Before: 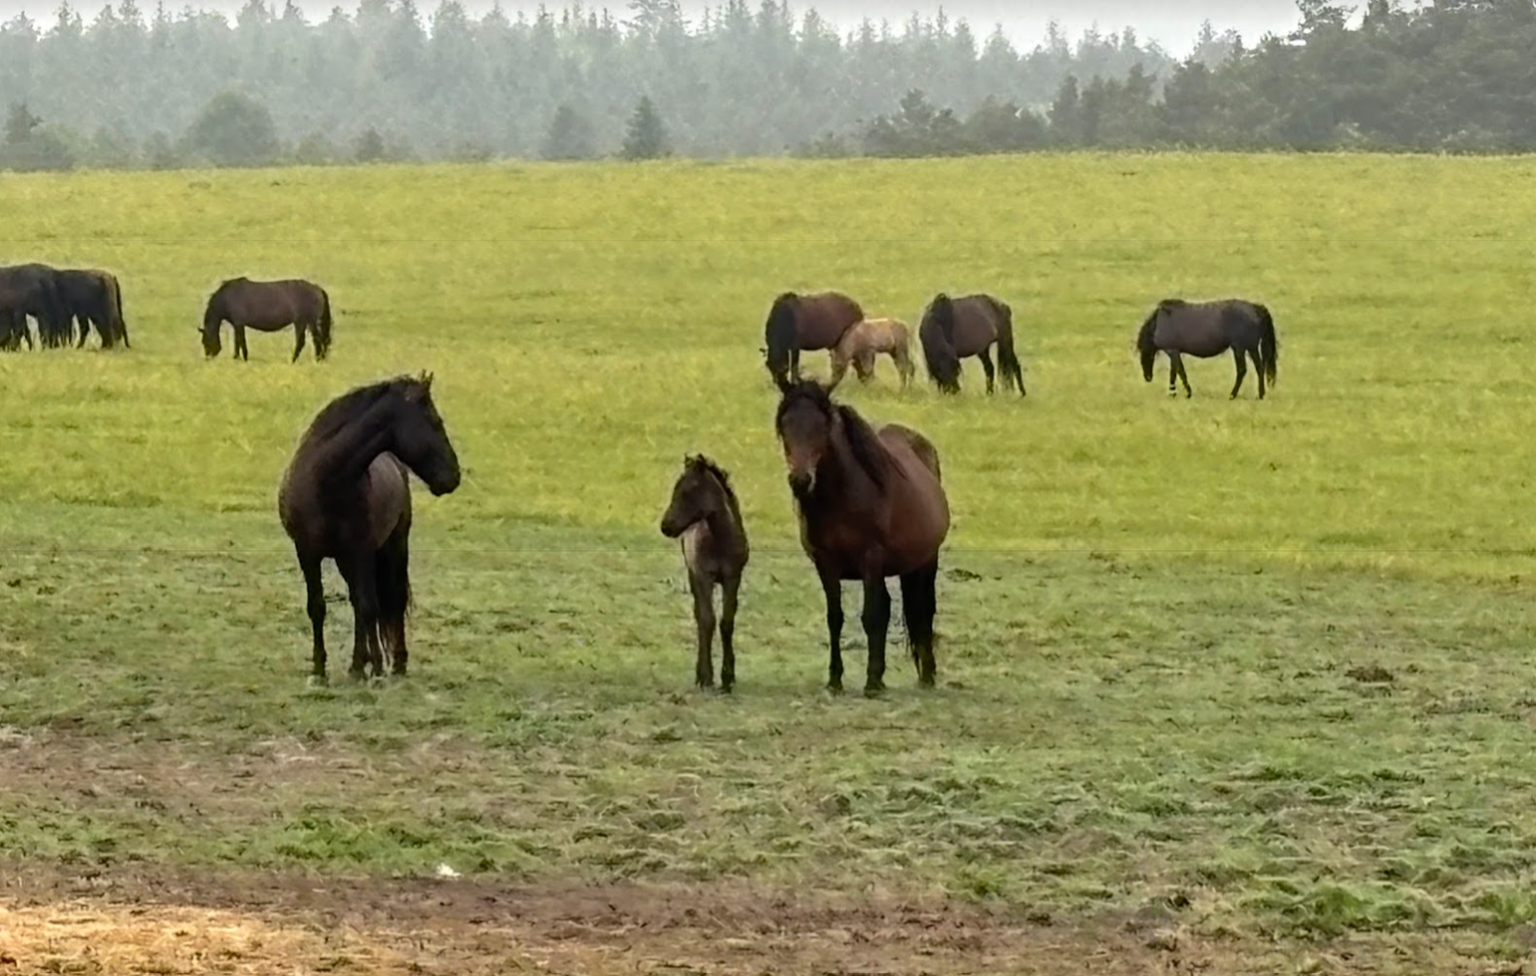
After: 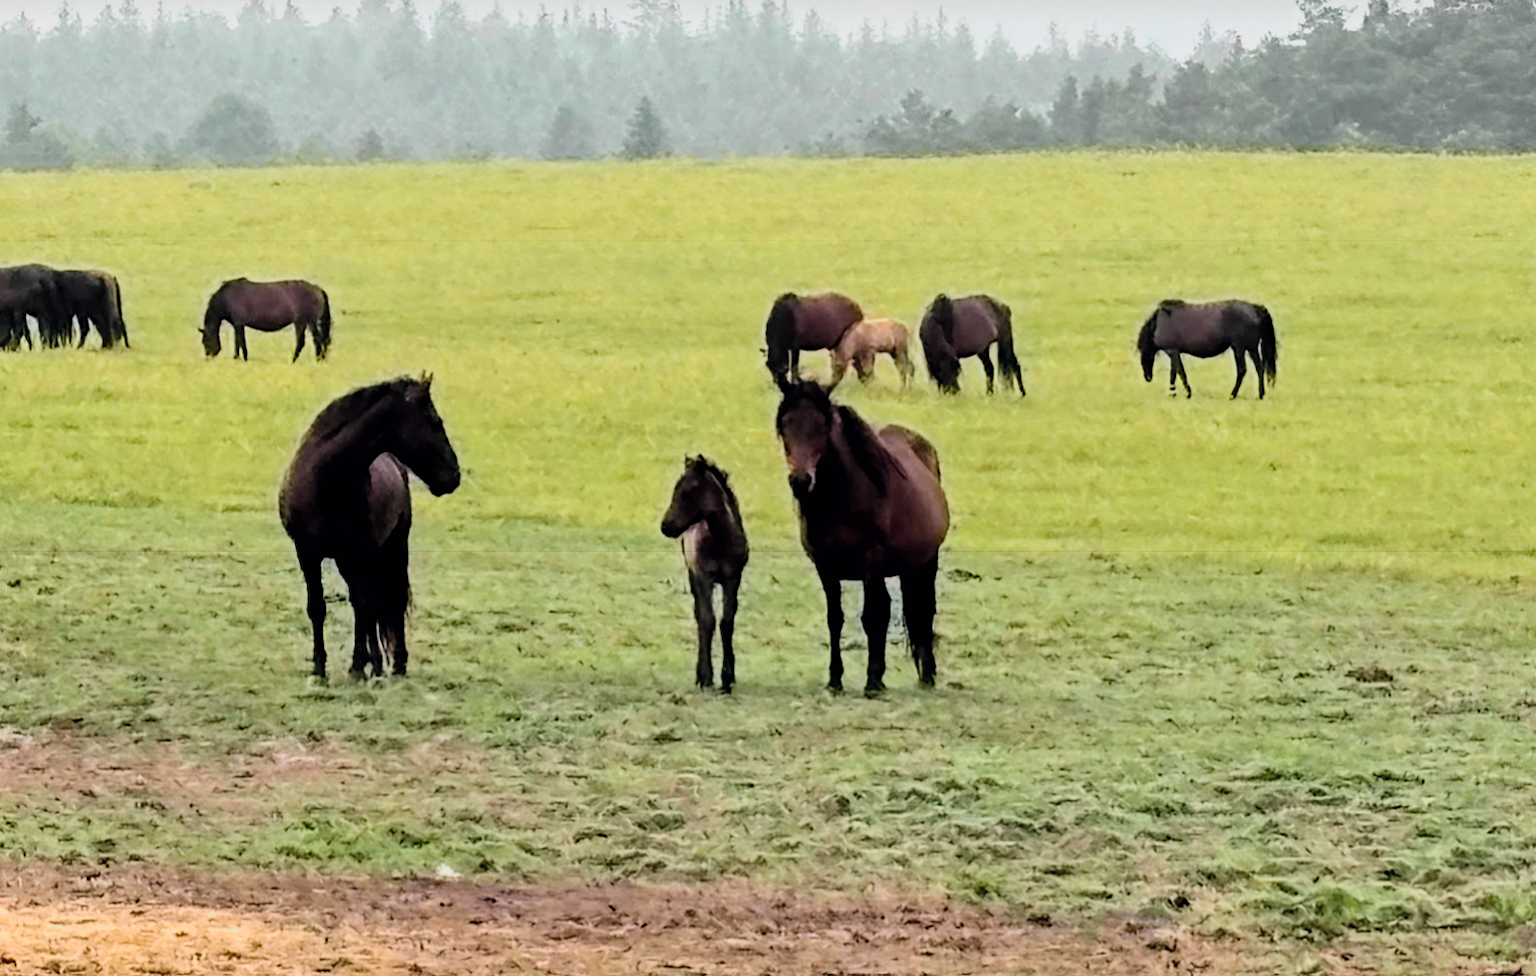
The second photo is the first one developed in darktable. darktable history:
haze removal: compatibility mode true, adaptive false
filmic rgb: black relative exposure -7.61 EV, white relative exposure 4.63 EV, target black luminance 0%, hardness 3.53, latitude 50.29%, contrast 1.04, highlights saturation mix 8.62%, shadows ↔ highlights balance -0.182%
contrast brightness saturation: contrast 0.203, brightness 0.15, saturation 0.15
tone curve: curves: ch0 [(0, 0) (0.822, 0.825) (0.994, 0.955)]; ch1 [(0, 0) (0.226, 0.261) (0.383, 0.397) (0.46, 0.46) (0.498, 0.501) (0.524, 0.543) (0.578, 0.575) (1, 1)]; ch2 [(0, 0) (0.438, 0.456) (0.5, 0.495) (0.547, 0.515) (0.597, 0.58) (0.629, 0.603) (1, 1)], color space Lab, independent channels, preserve colors none
